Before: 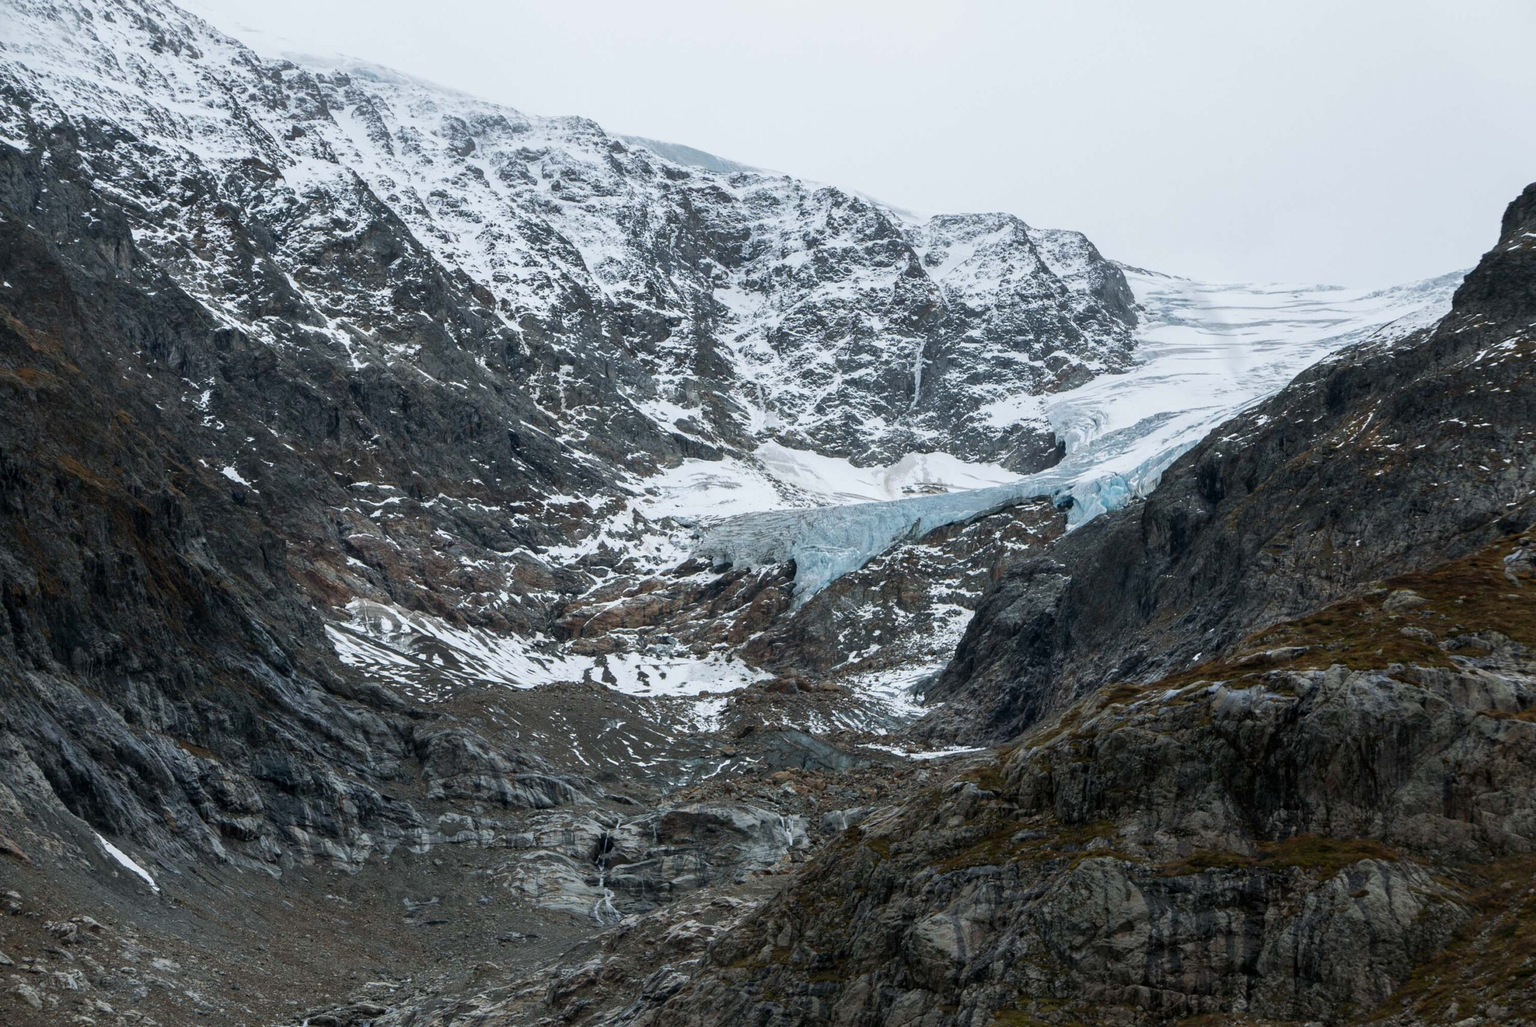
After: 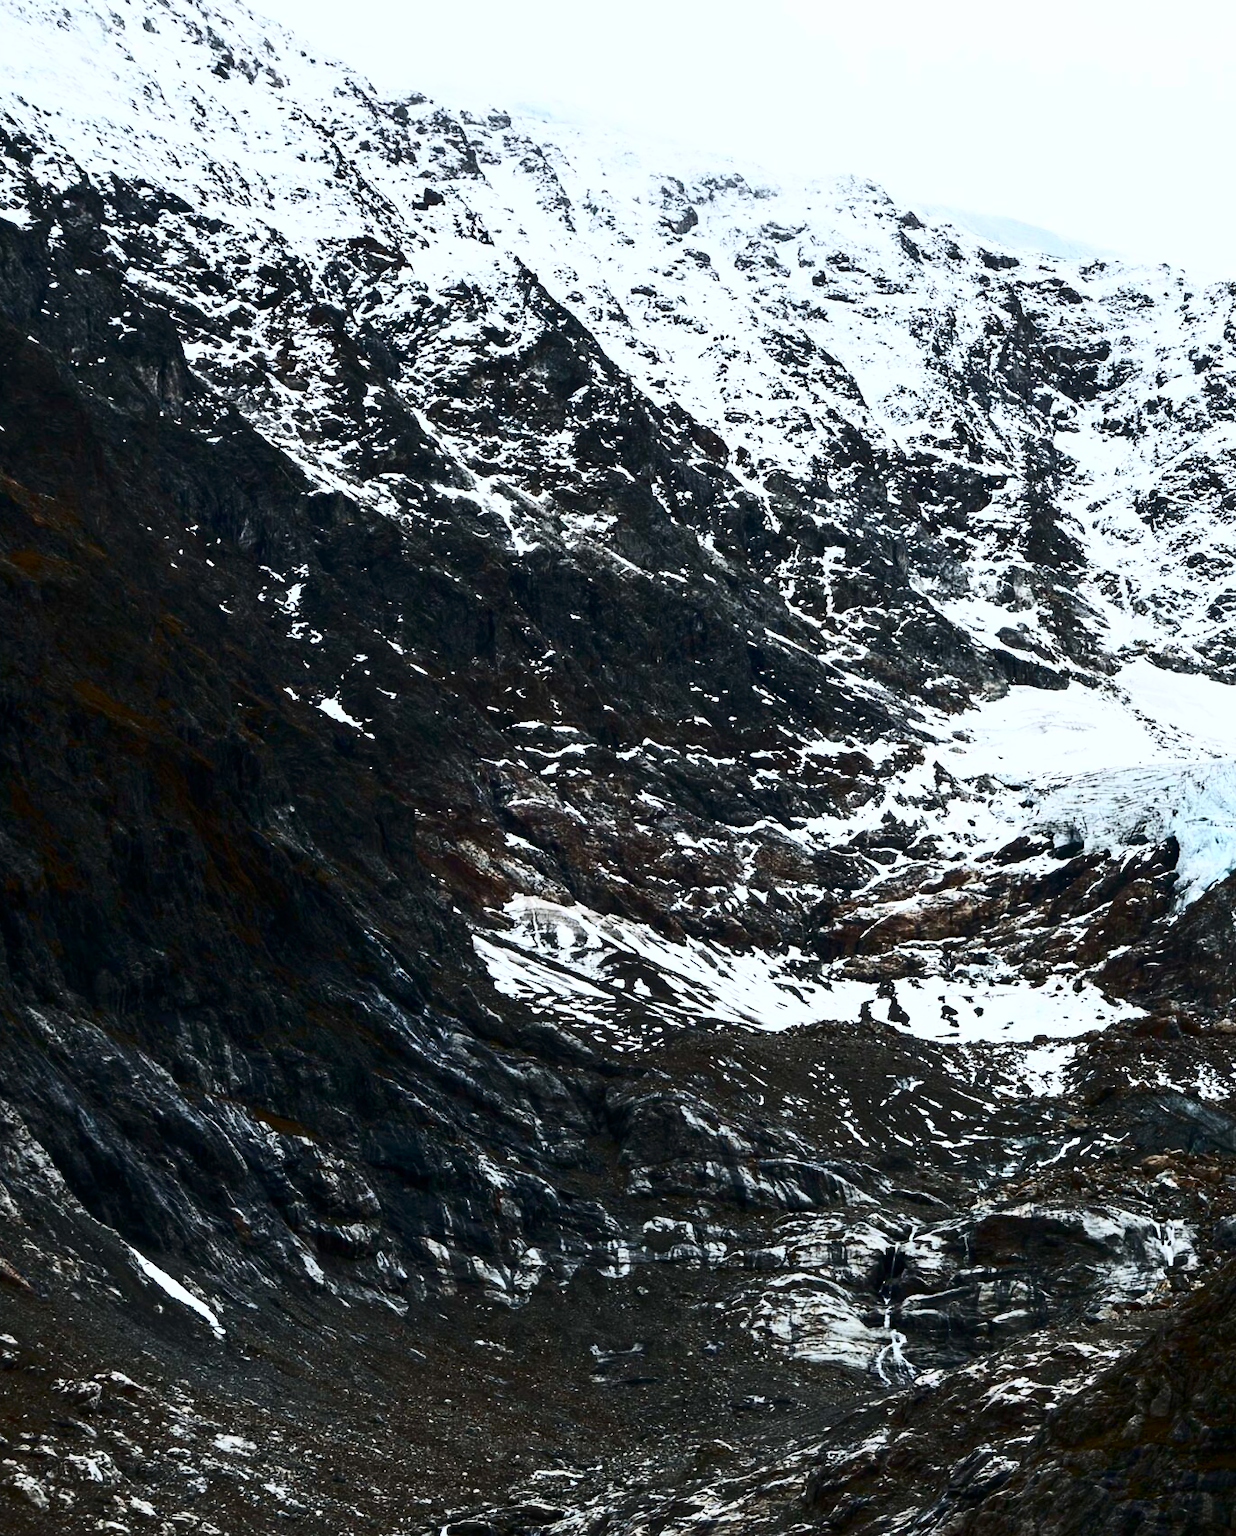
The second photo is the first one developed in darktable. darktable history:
color correction: saturation 1.1
contrast brightness saturation: contrast 0.93, brightness 0.2
crop: left 0.587%, right 45.588%, bottom 0.086%
